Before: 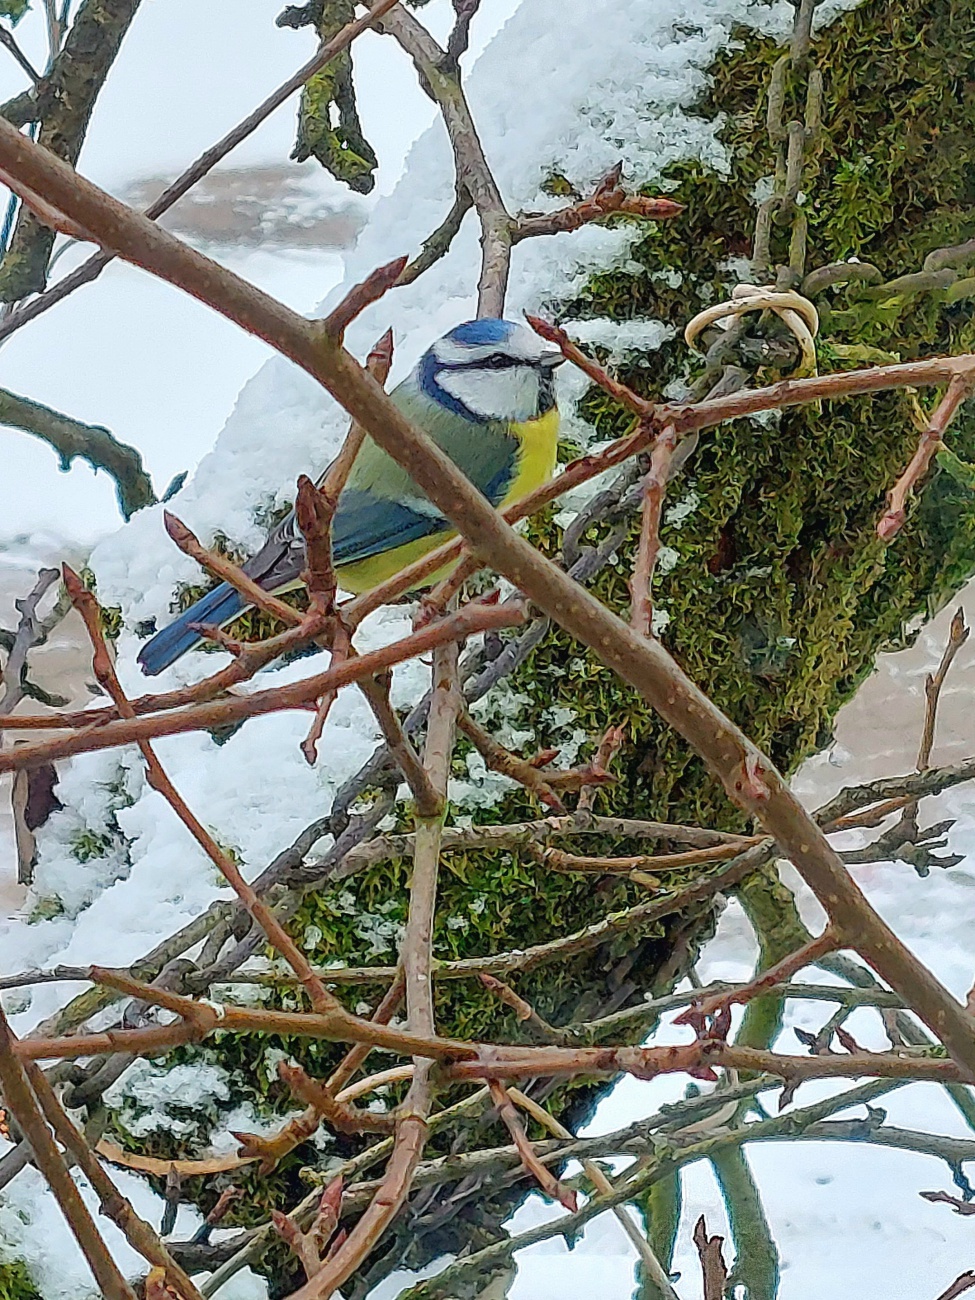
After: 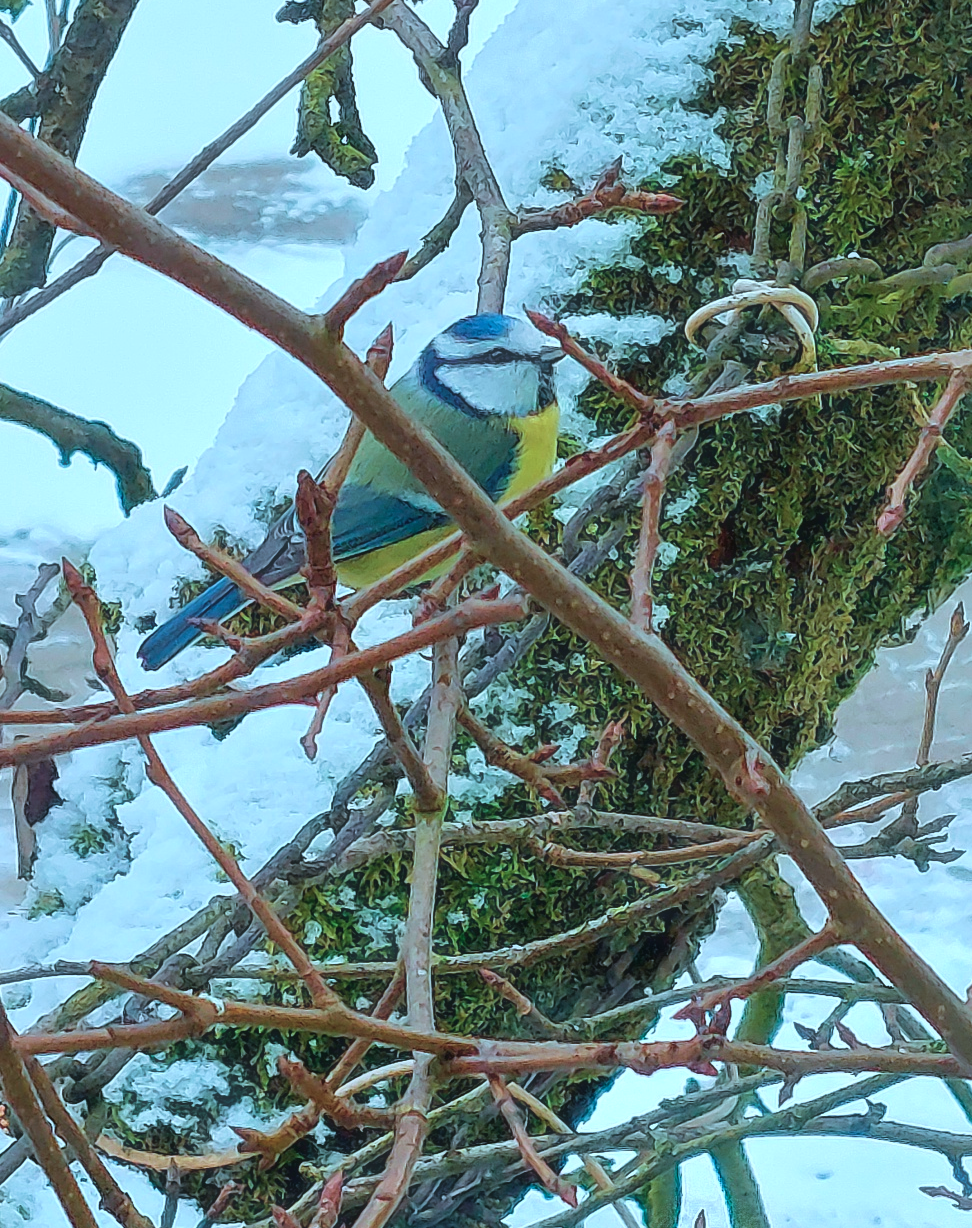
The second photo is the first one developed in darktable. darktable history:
velvia: on, module defaults
color correction: highlights a* -10.69, highlights b* -19.19
haze removal: strength -0.09, distance 0.358, compatibility mode true, adaptive false
crop: top 0.448%, right 0.264%, bottom 5.045%
